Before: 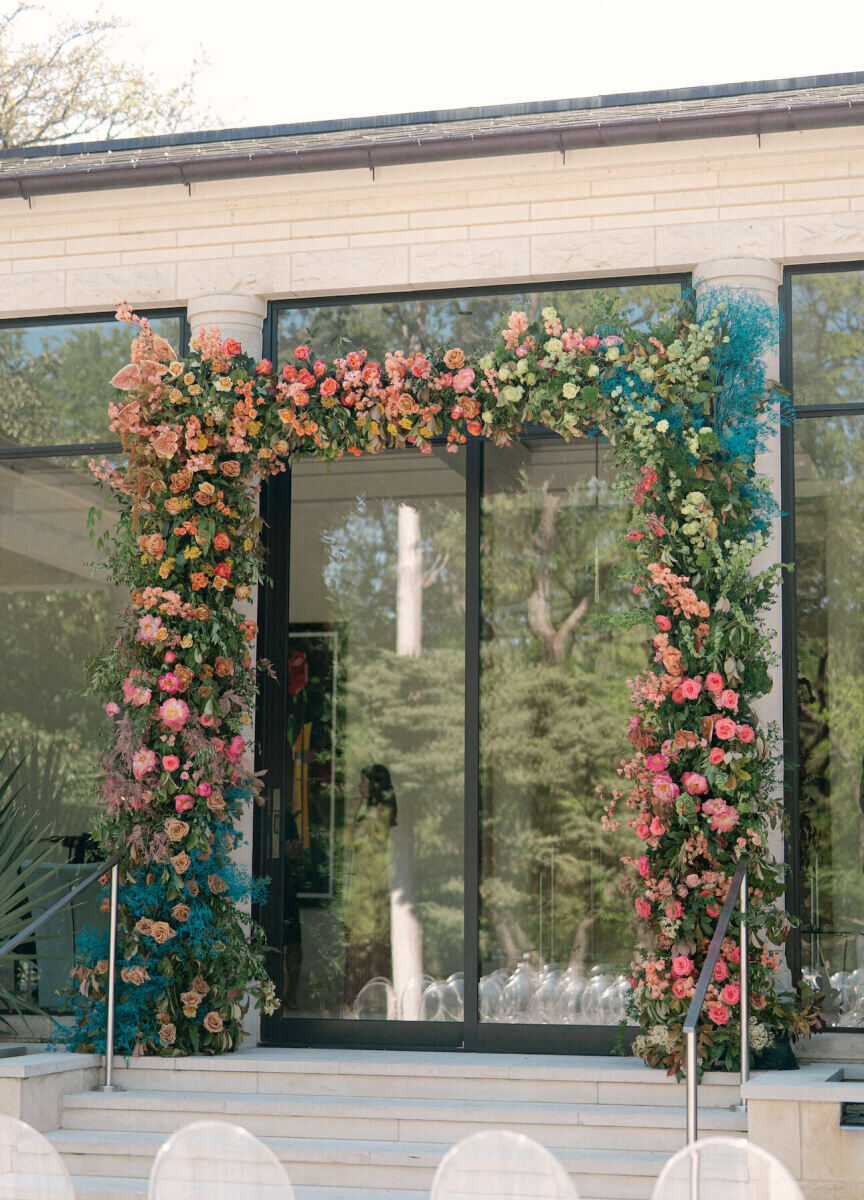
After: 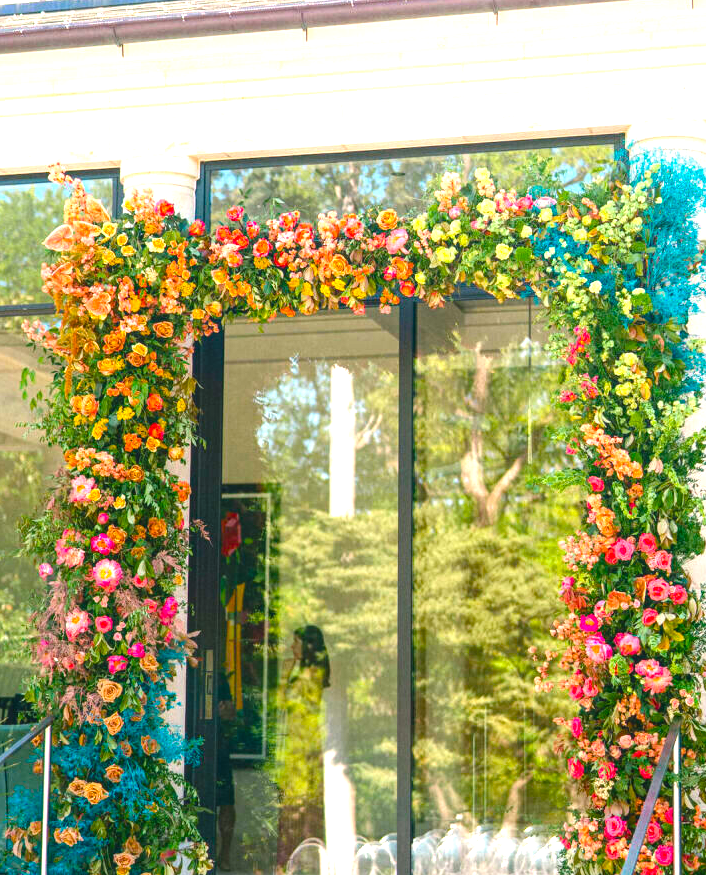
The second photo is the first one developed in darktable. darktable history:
crop: left 7.832%, top 11.599%, right 10.376%, bottom 15.438%
exposure: black level correction -0.005, exposure 1.005 EV, compensate exposure bias true, compensate highlight preservation false
color balance rgb: perceptual saturation grading › global saturation 37.051%, perceptual saturation grading › shadows 35.353%, perceptual brilliance grading › global brilliance 4.211%, global vibrance 45.566%
local contrast: on, module defaults
